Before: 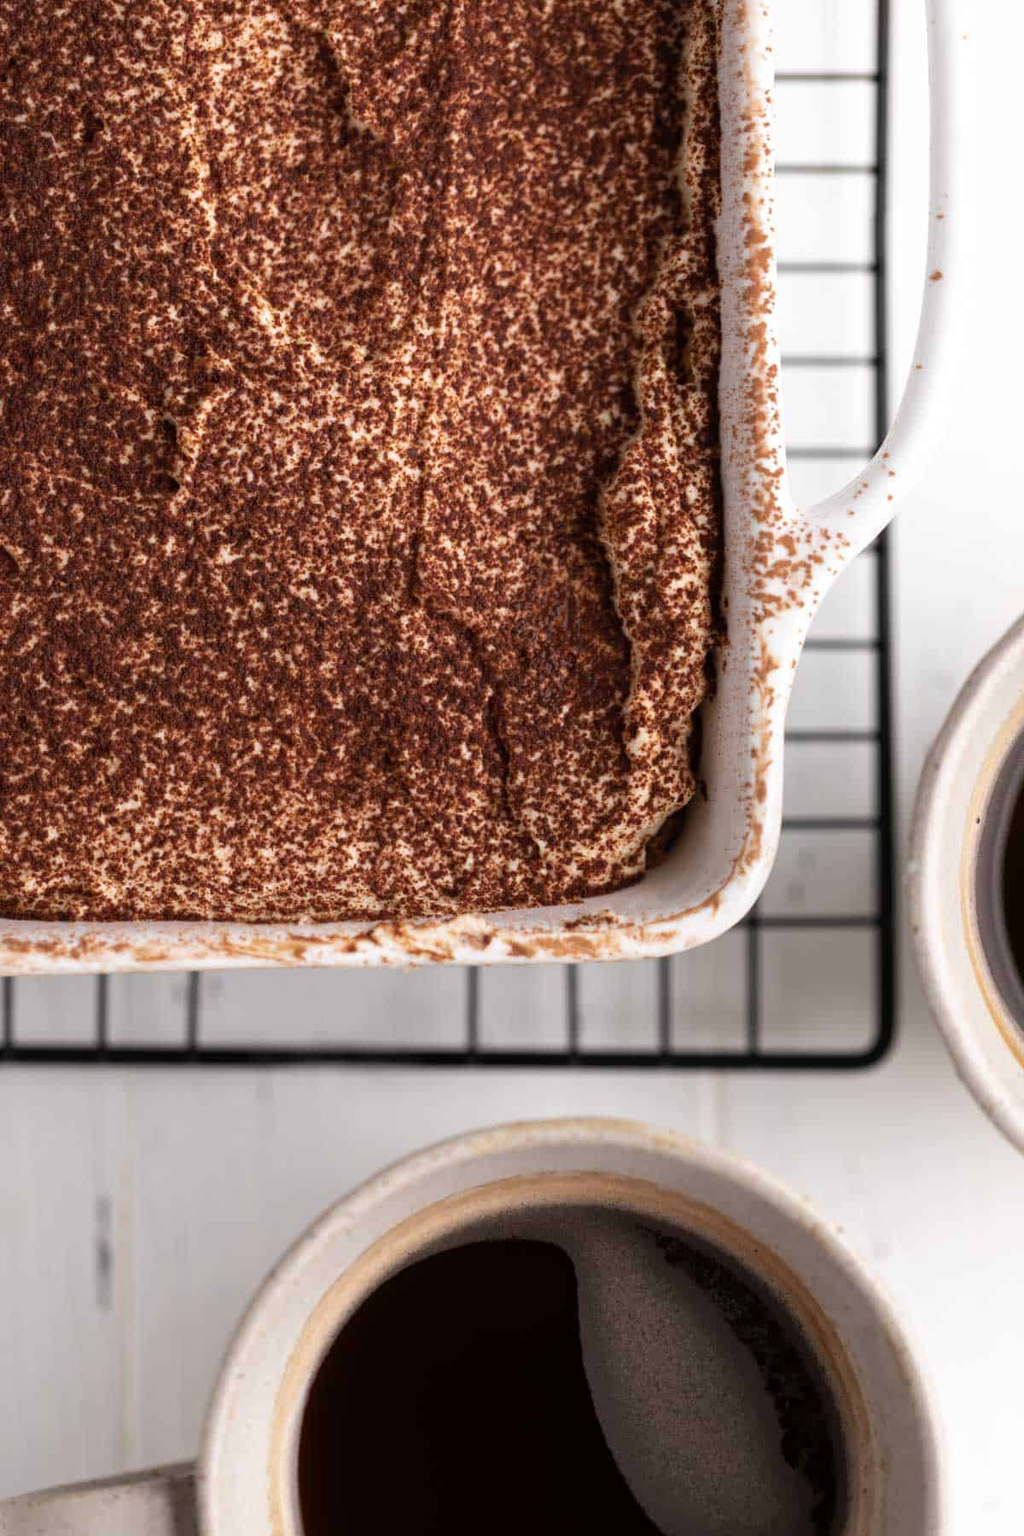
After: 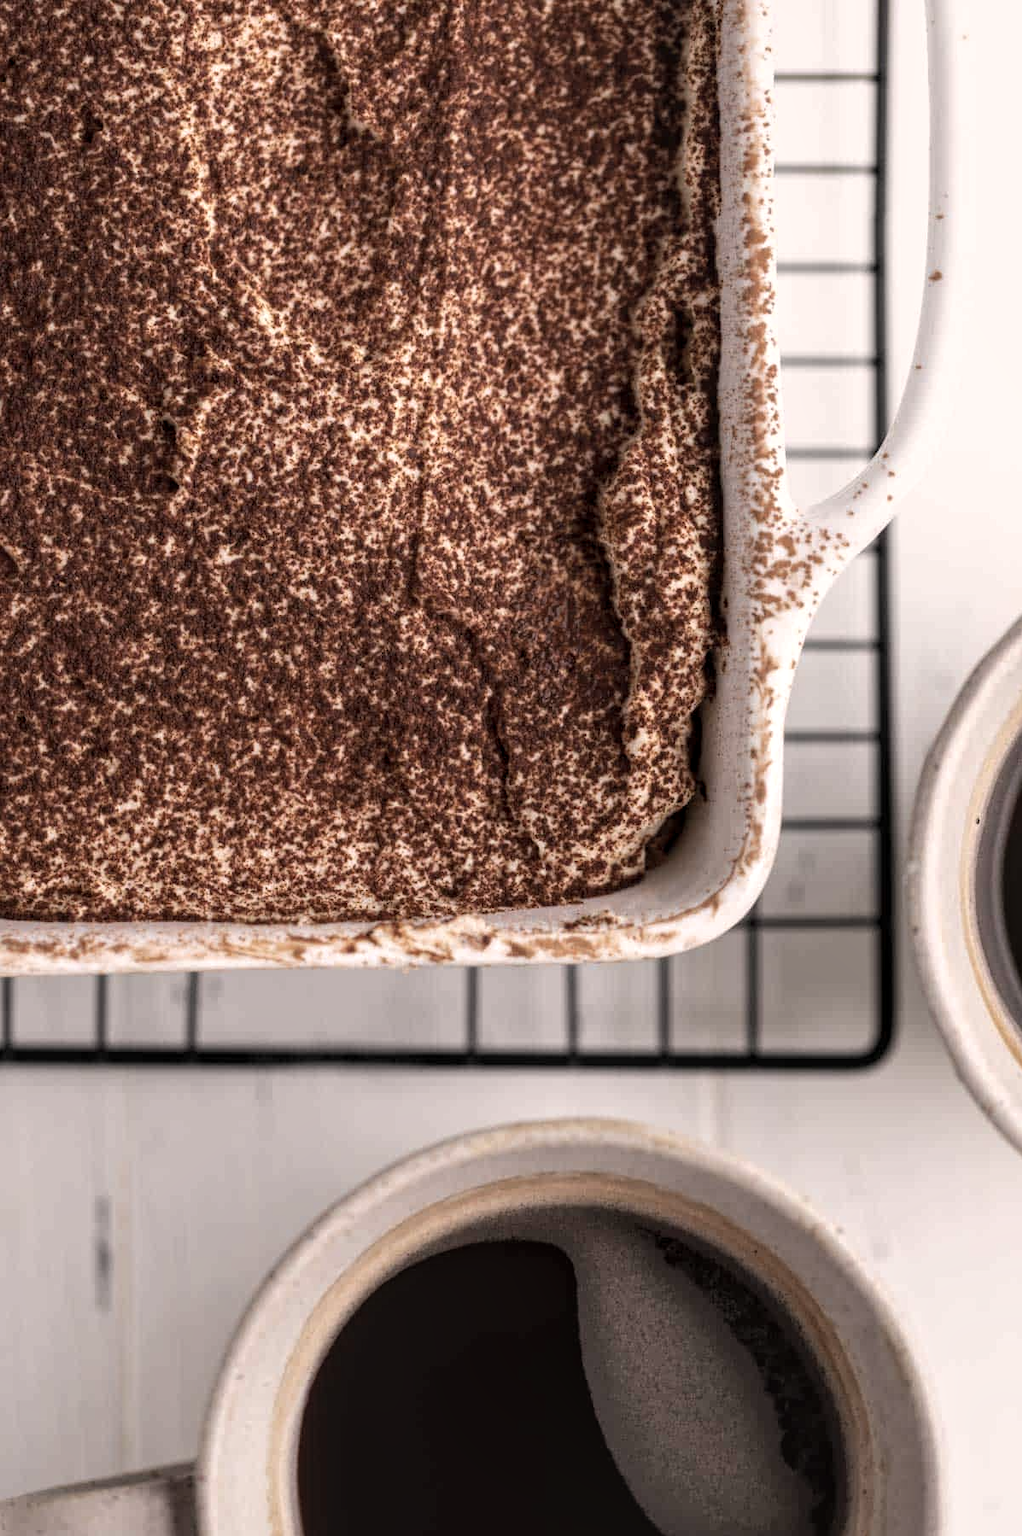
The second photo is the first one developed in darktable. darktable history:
crop and rotate: left 0.126%
color correction: highlights a* 5.59, highlights b* 5.24, saturation 0.68
local contrast: on, module defaults
